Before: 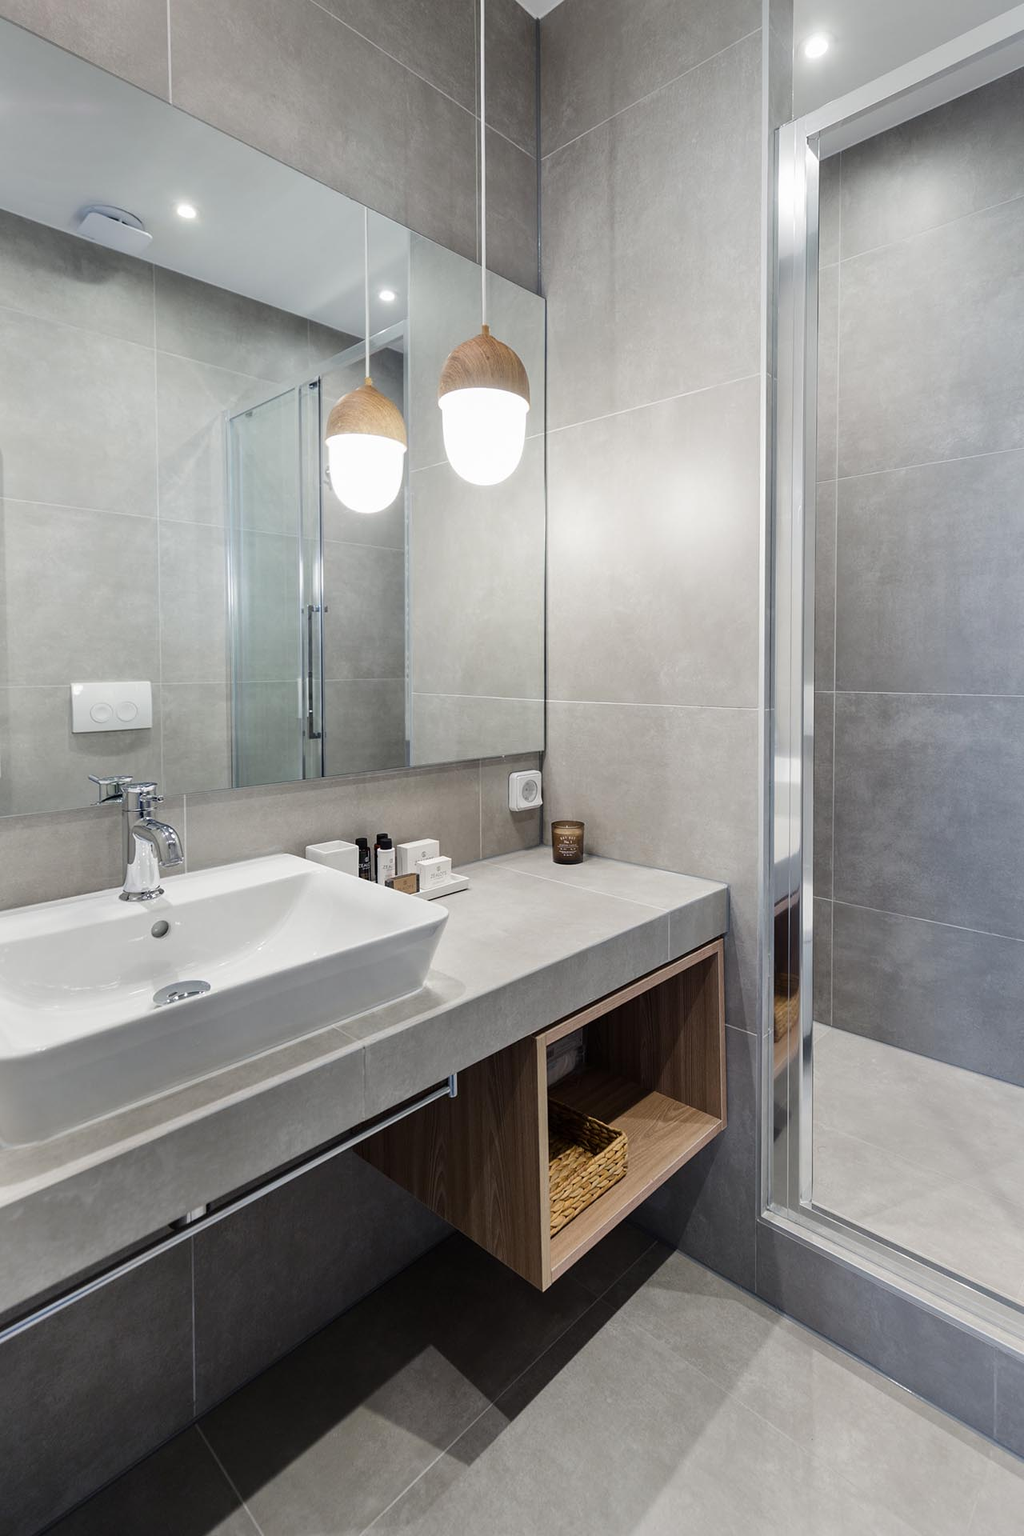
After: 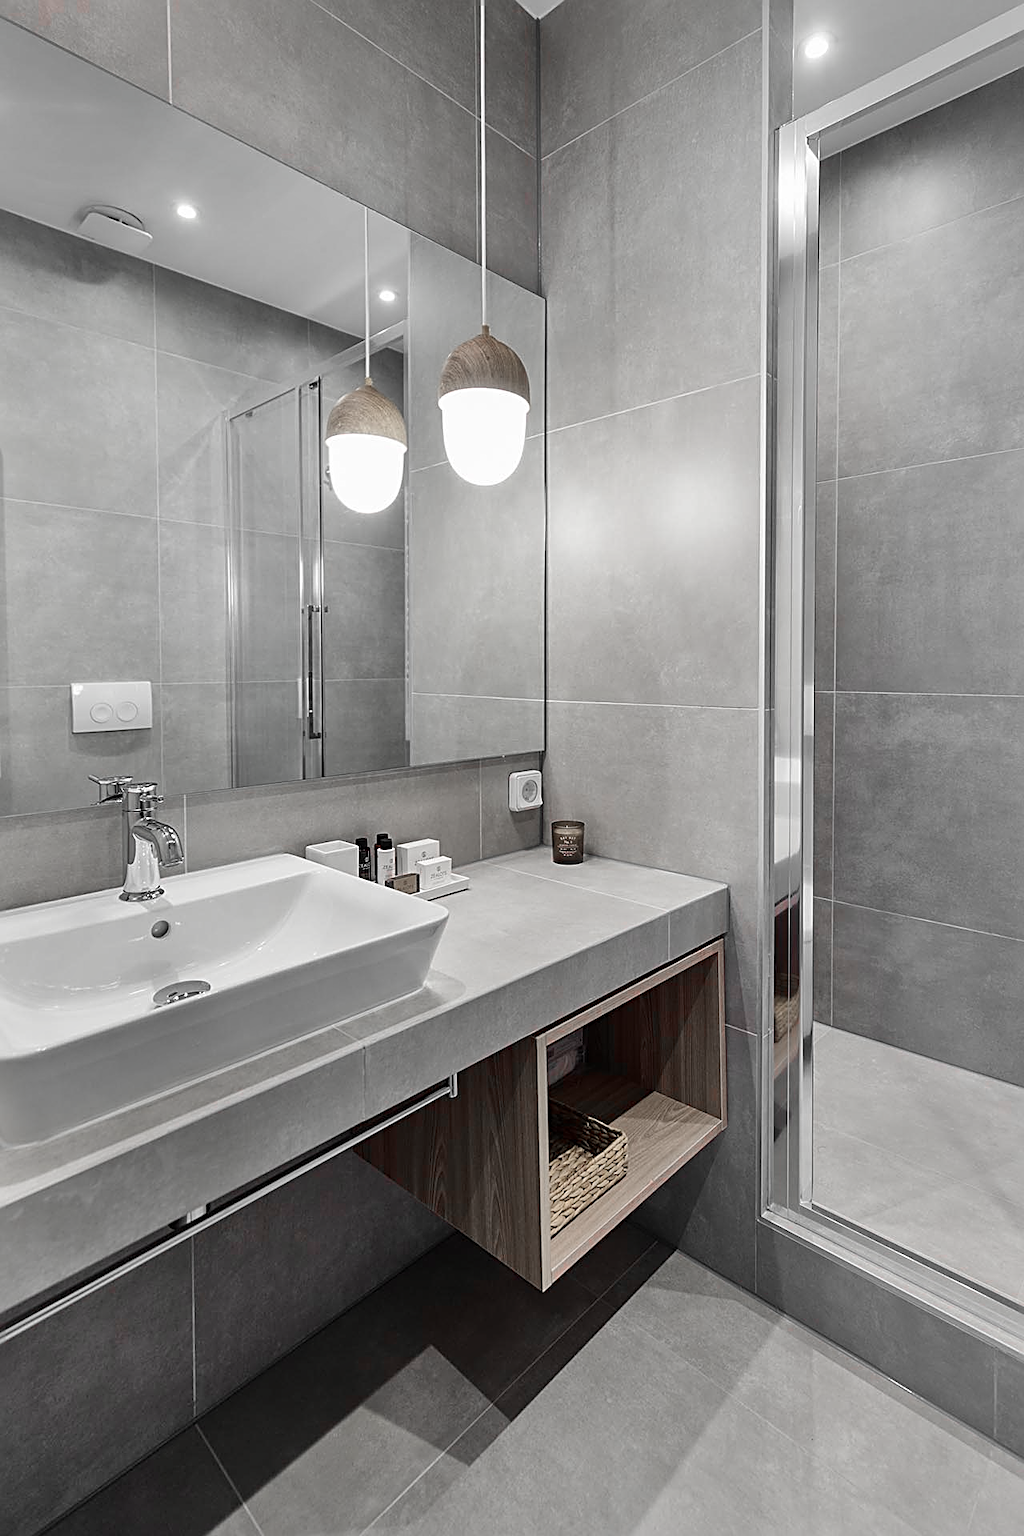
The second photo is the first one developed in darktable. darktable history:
sharpen: radius 2.549, amount 0.652
shadows and highlights: low approximation 0.01, soften with gaussian
color zones: curves: ch1 [(0, 0.831) (0.08, 0.771) (0.157, 0.268) (0.241, 0.207) (0.562, -0.005) (0.714, -0.013) (0.876, 0.01) (1, 0.831)]
